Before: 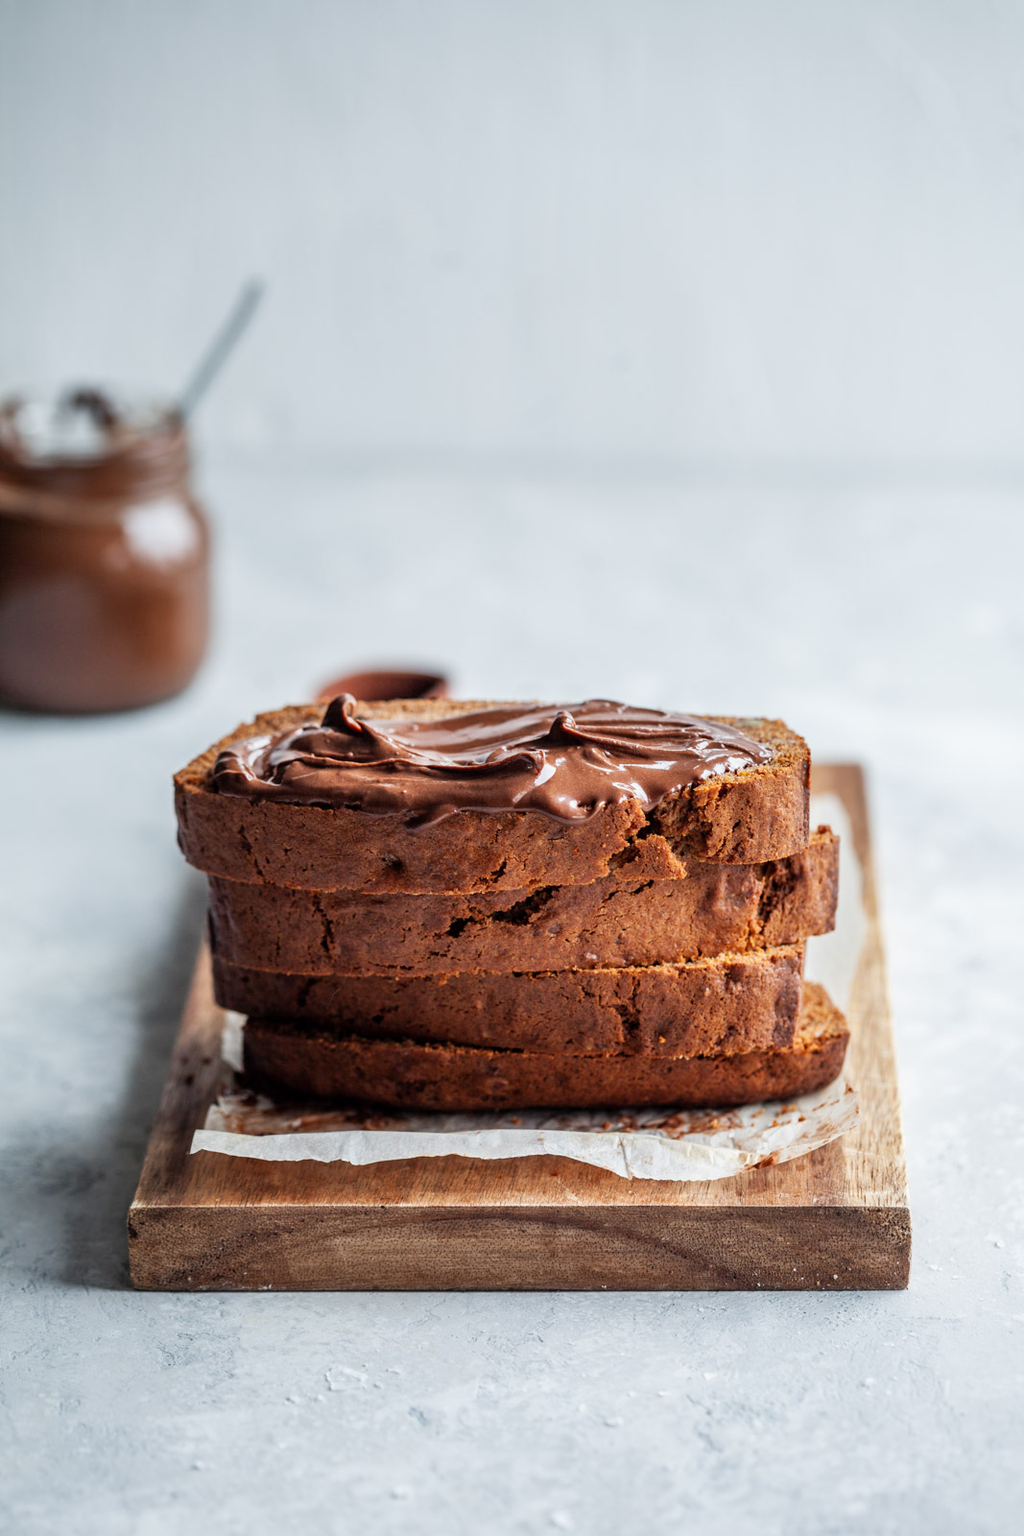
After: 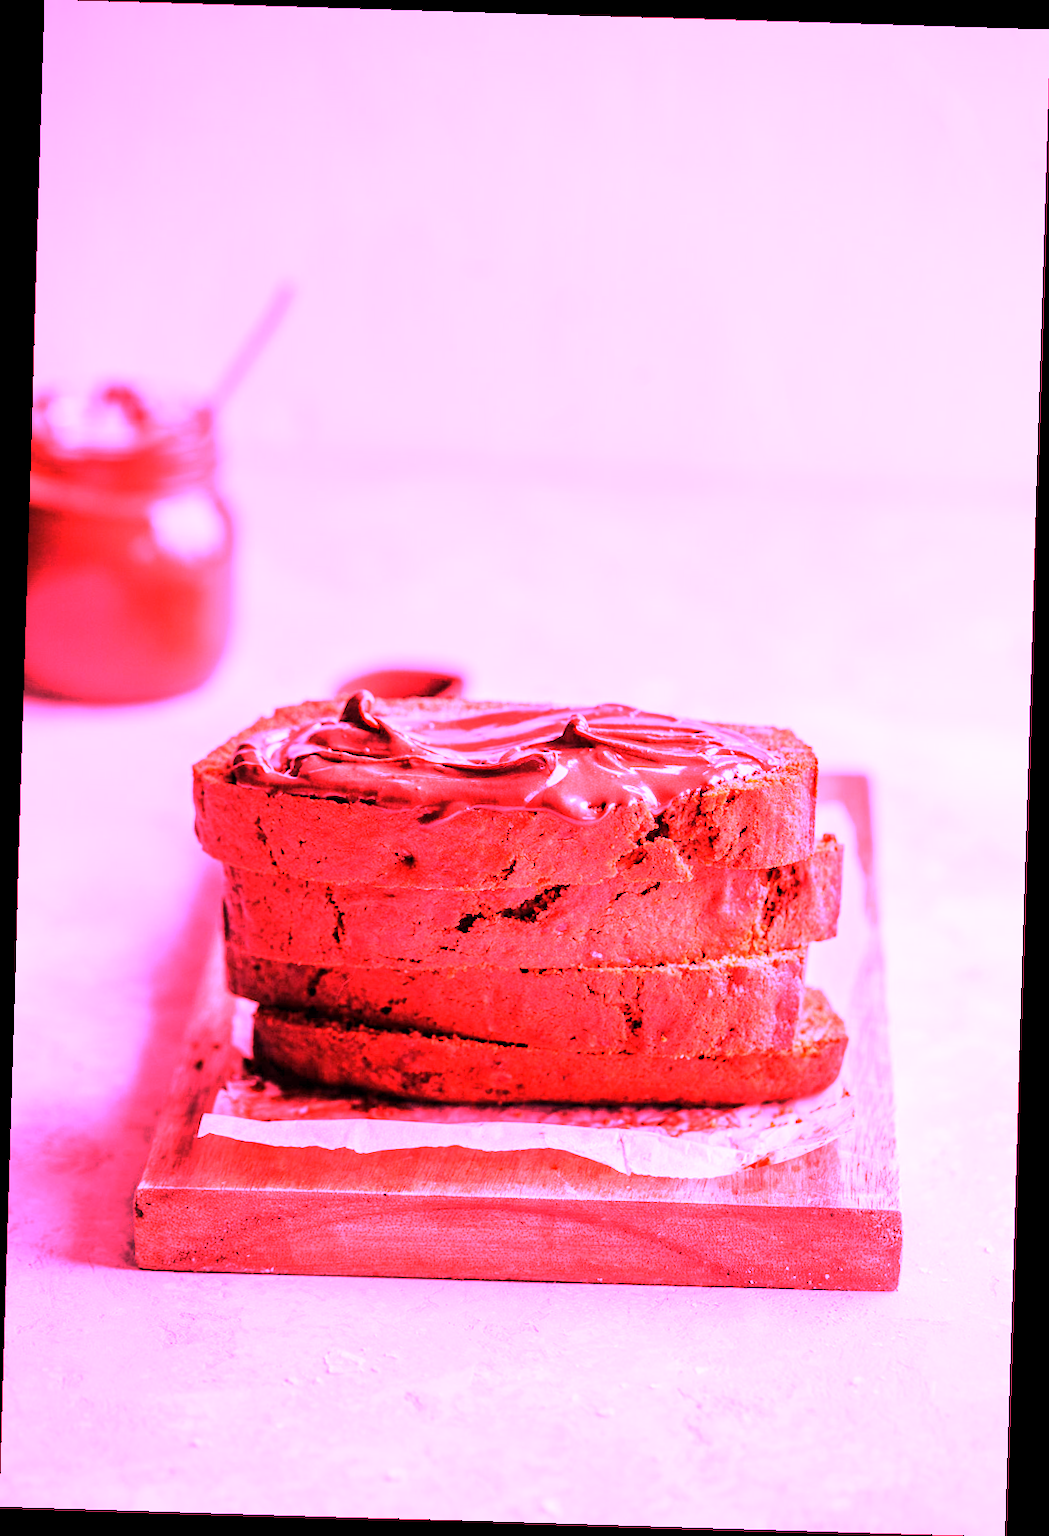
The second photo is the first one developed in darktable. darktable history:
white balance: red 4.26, blue 1.802
rotate and perspective: rotation 1.72°, automatic cropping off
